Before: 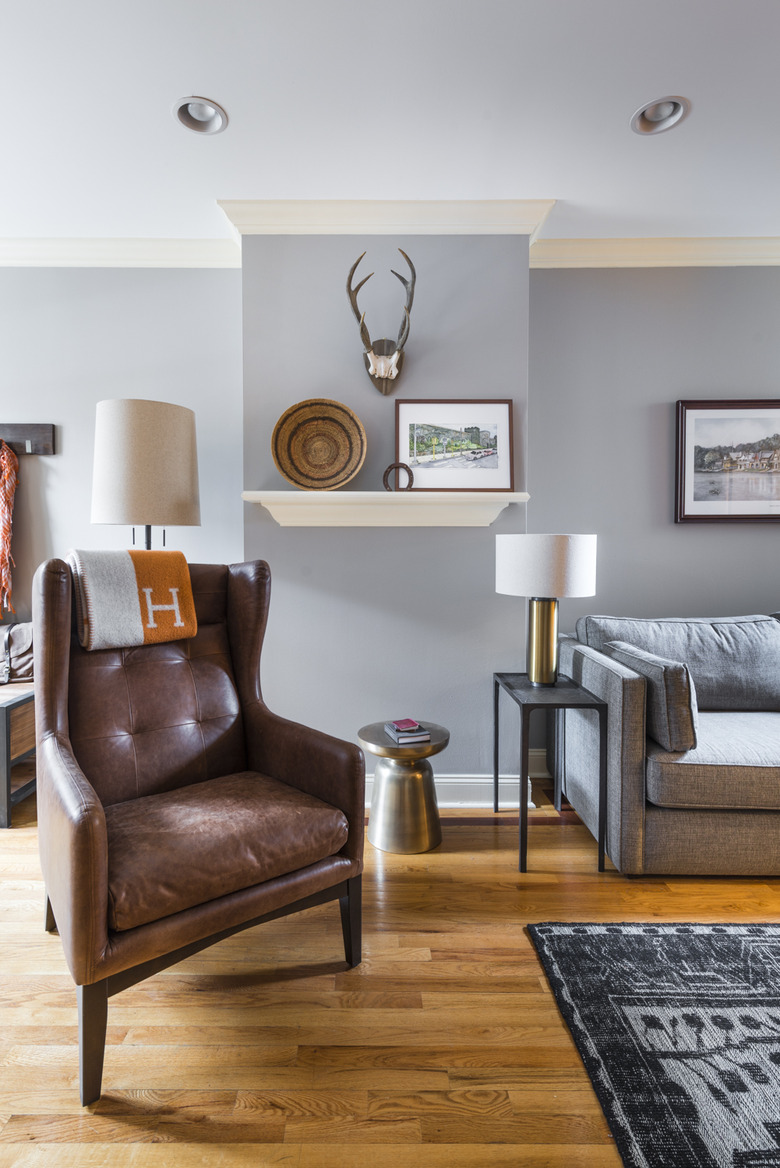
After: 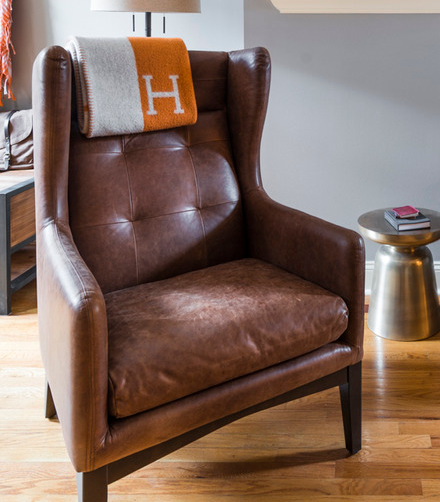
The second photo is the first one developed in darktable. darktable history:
crop: top 44%, right 43.553%, bottom 13.016%
